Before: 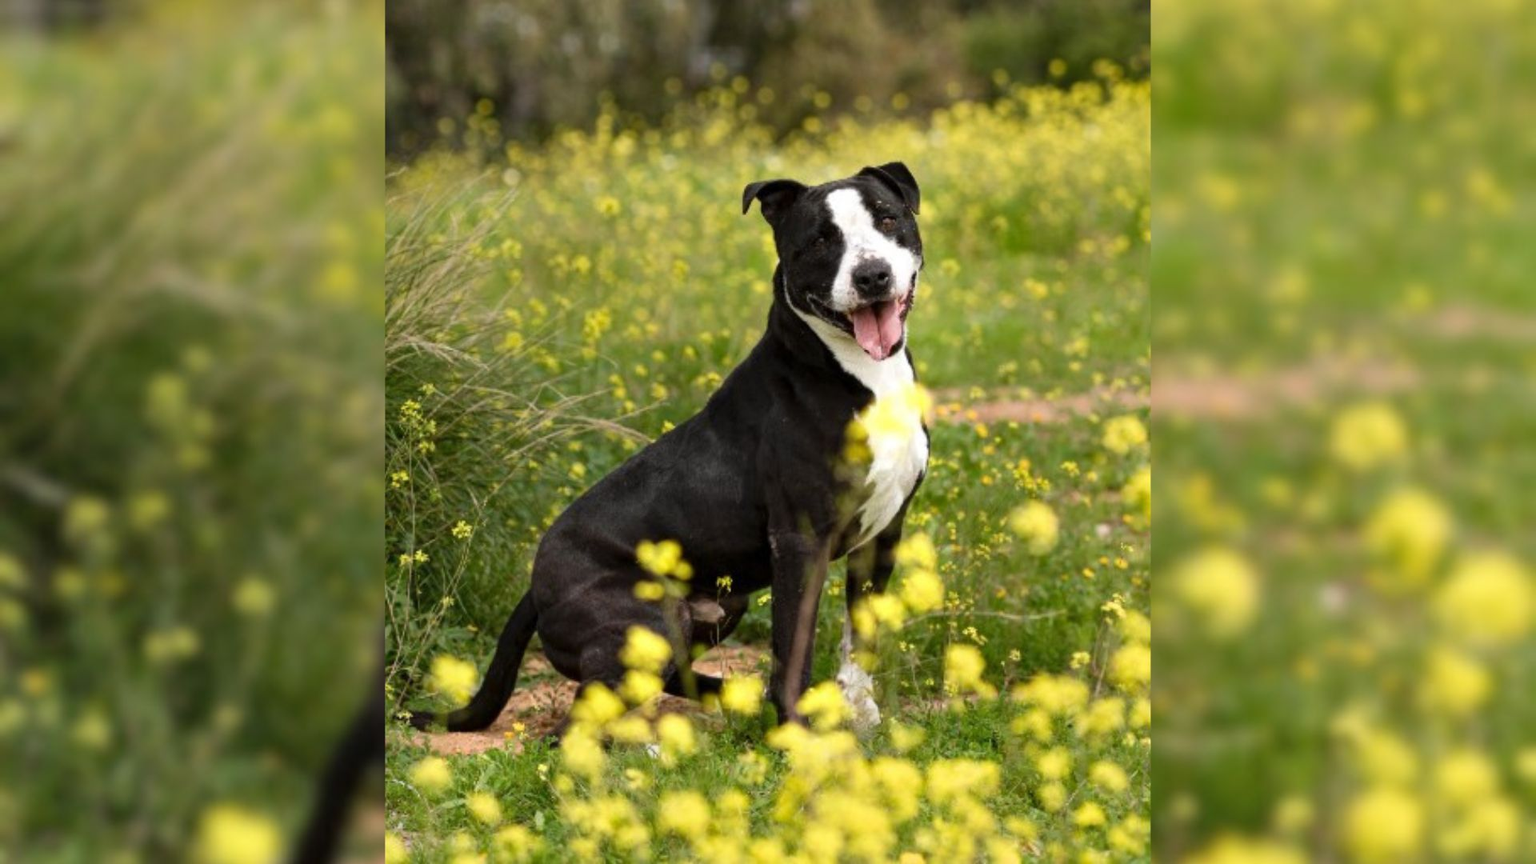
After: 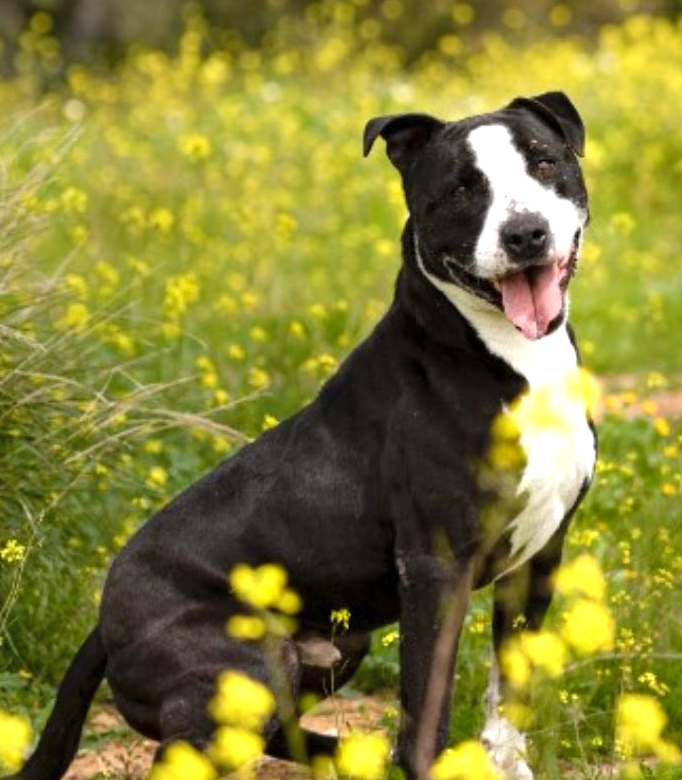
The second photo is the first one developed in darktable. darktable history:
crop and rotate: left 29.437%, top 10.318%, right 35.008%, bottom 17.389%
color correction: highlights b* 0.003, saturation 0.788
color balance rgb: perceptual saturation grading › global saturation 31.175%, perceptual brilliance grading › global brilliance 10.406%, perceptual brilliance grading › shadows 14.883%
